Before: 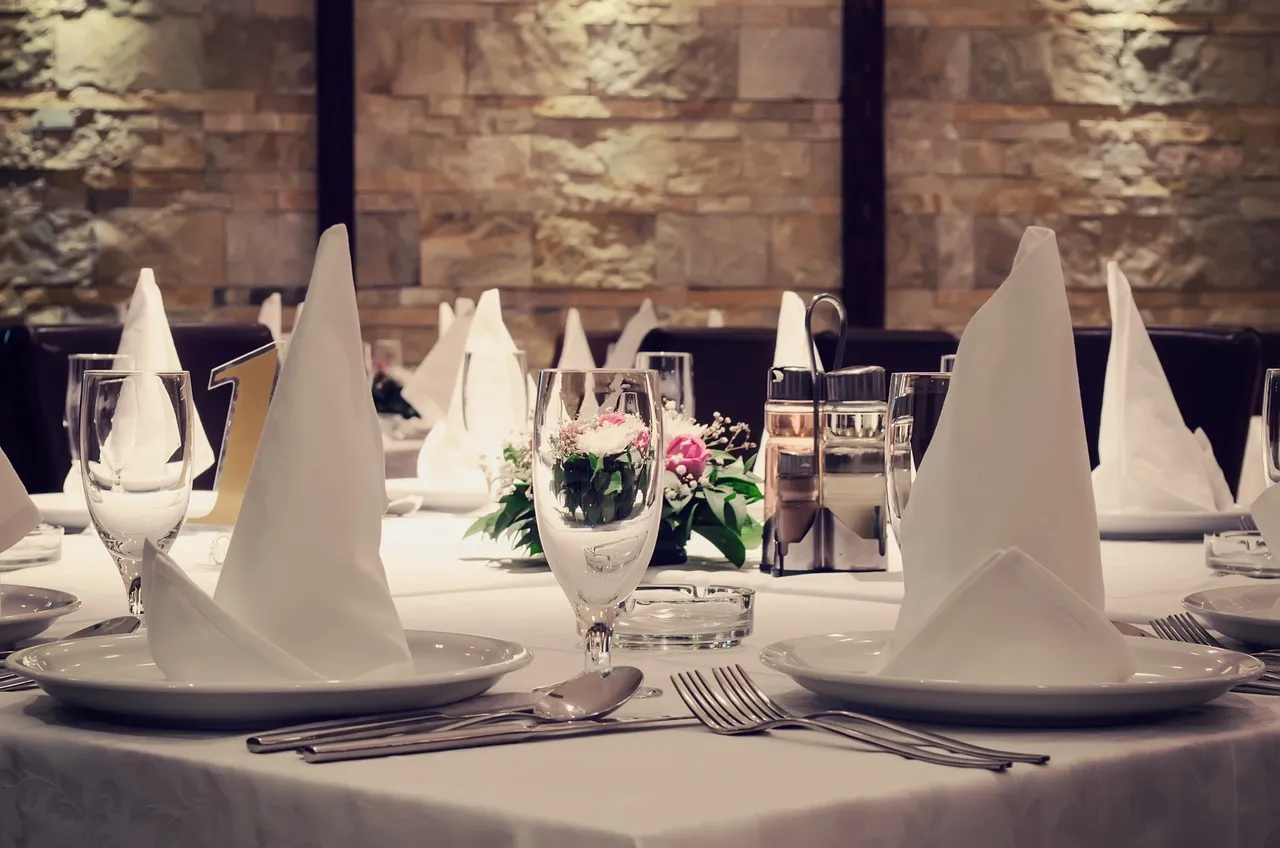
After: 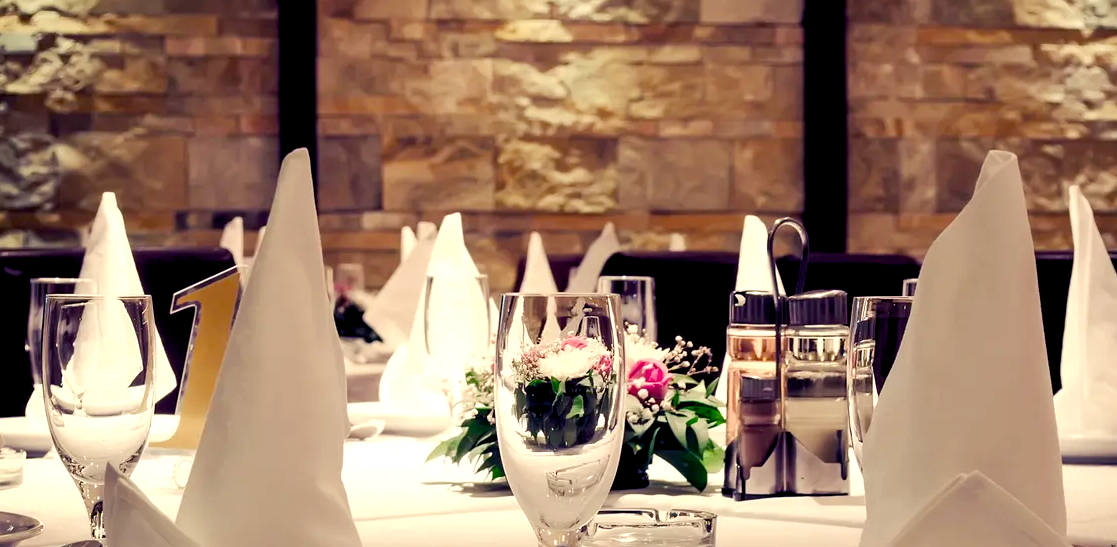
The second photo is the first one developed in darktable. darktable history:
crop: left 3.015%, top 8.969%, right 9.647%, bottom 26.457%
color balance rgb: shadows lift › luminance -21.66%, shadows lift › chroma 6.57%, shadows lift › hue 270°, power › chroma 0.68%, power › hue 60°, highlights gain › luminance 6.08%, highlights gain › chroma 1.33%, highlights gain › hue 90°, global offset › luminance -0.87%, perceptual saturation grading › global saturation 26.86%, perceptual saturation grading › highlights -28.39%, perceptual saturation grading › mid-tones 15.22%, perceptual saturation grading › shadows 33.98%, perceptual brilliance grading › highlights 10%, perceptual brilliance grading › mid-tones 5%
